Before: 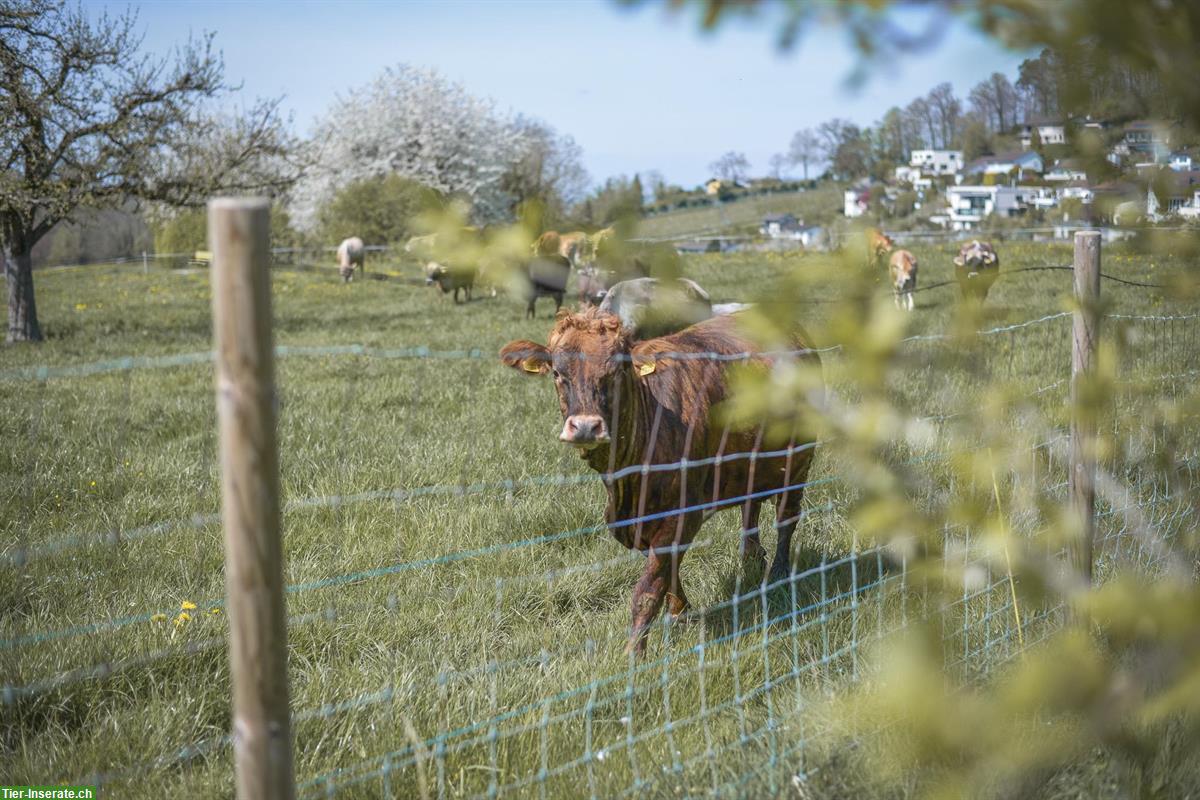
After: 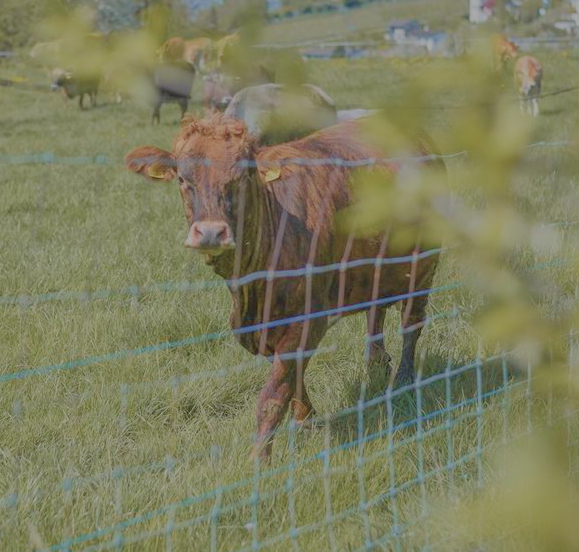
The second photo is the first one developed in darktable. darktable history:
filmic rgb: black relative exposure -13.99 EV, white relative exposure 7.96 EV, hardness 3.74, latitude 50.01%, contrast 0.517
velvia: strength 35.89%
crop: left 31.325%, top 24.362%, right 20.344%, bottom 6.563%
